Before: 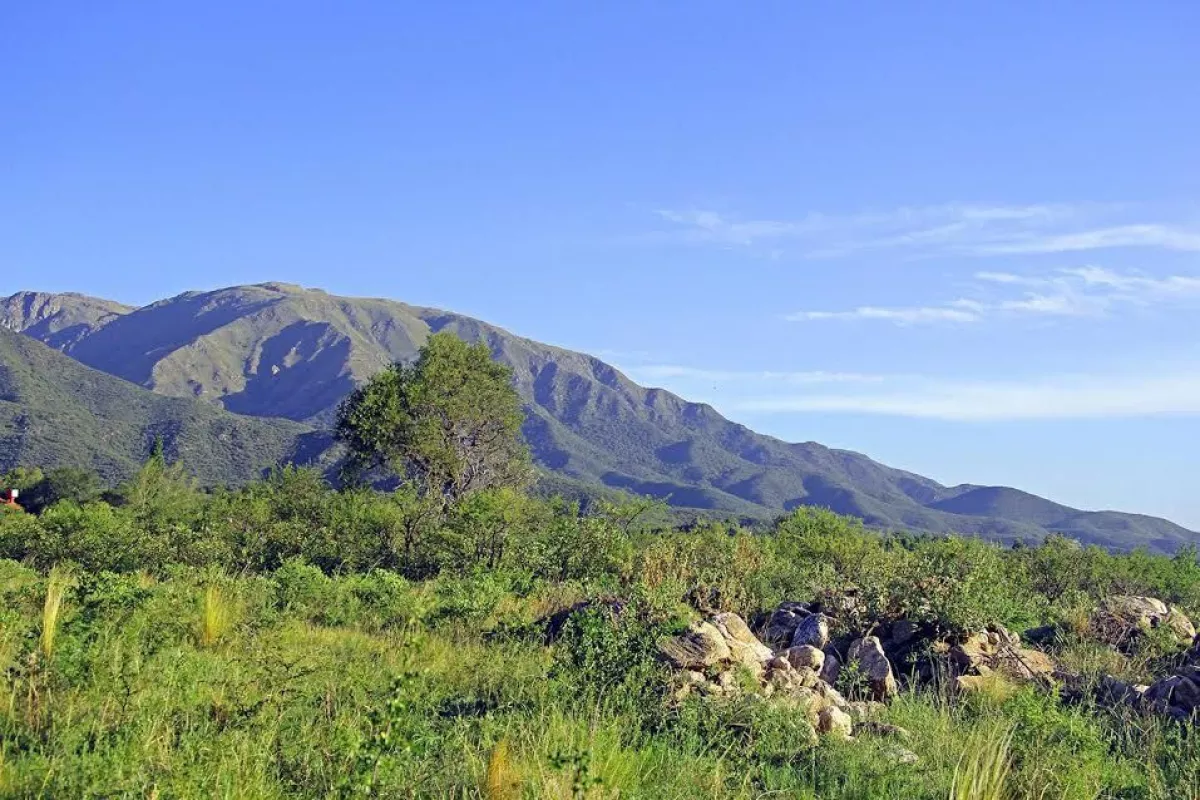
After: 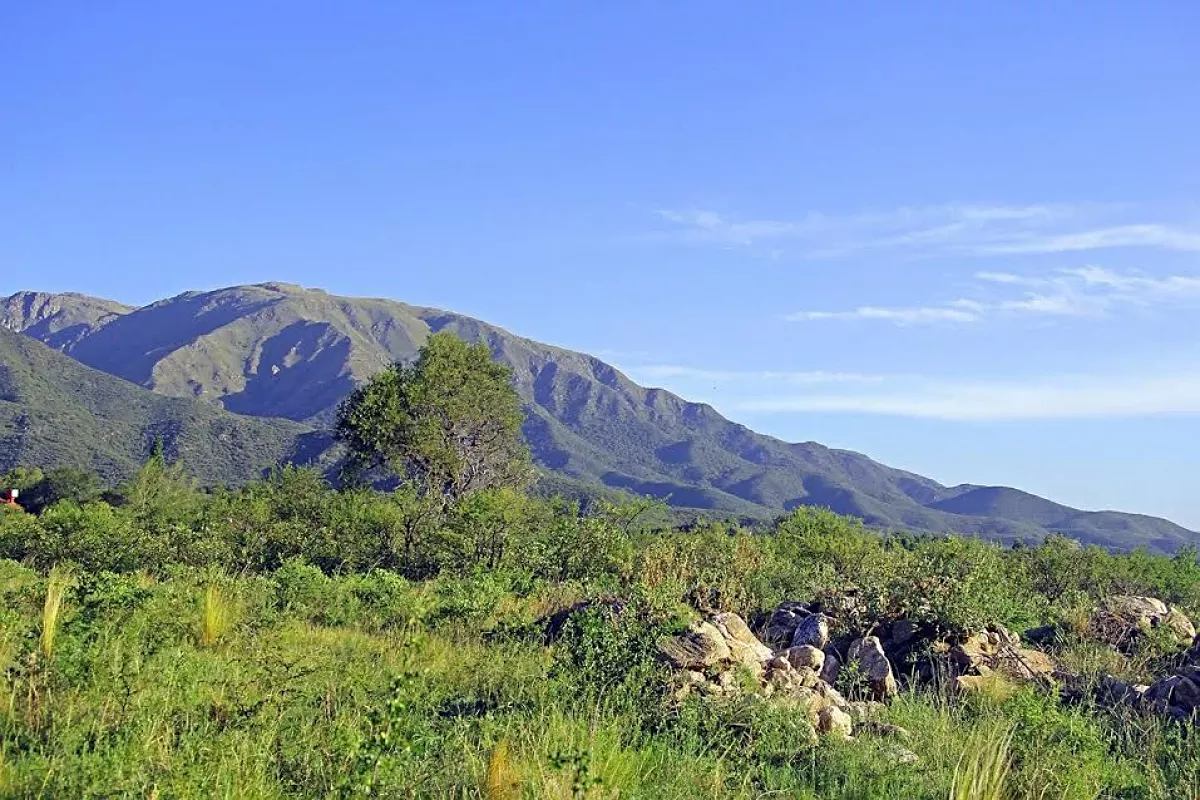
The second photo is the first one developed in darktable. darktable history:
sharpen: radius 1.524, amount 0.362, threshold 1.187
